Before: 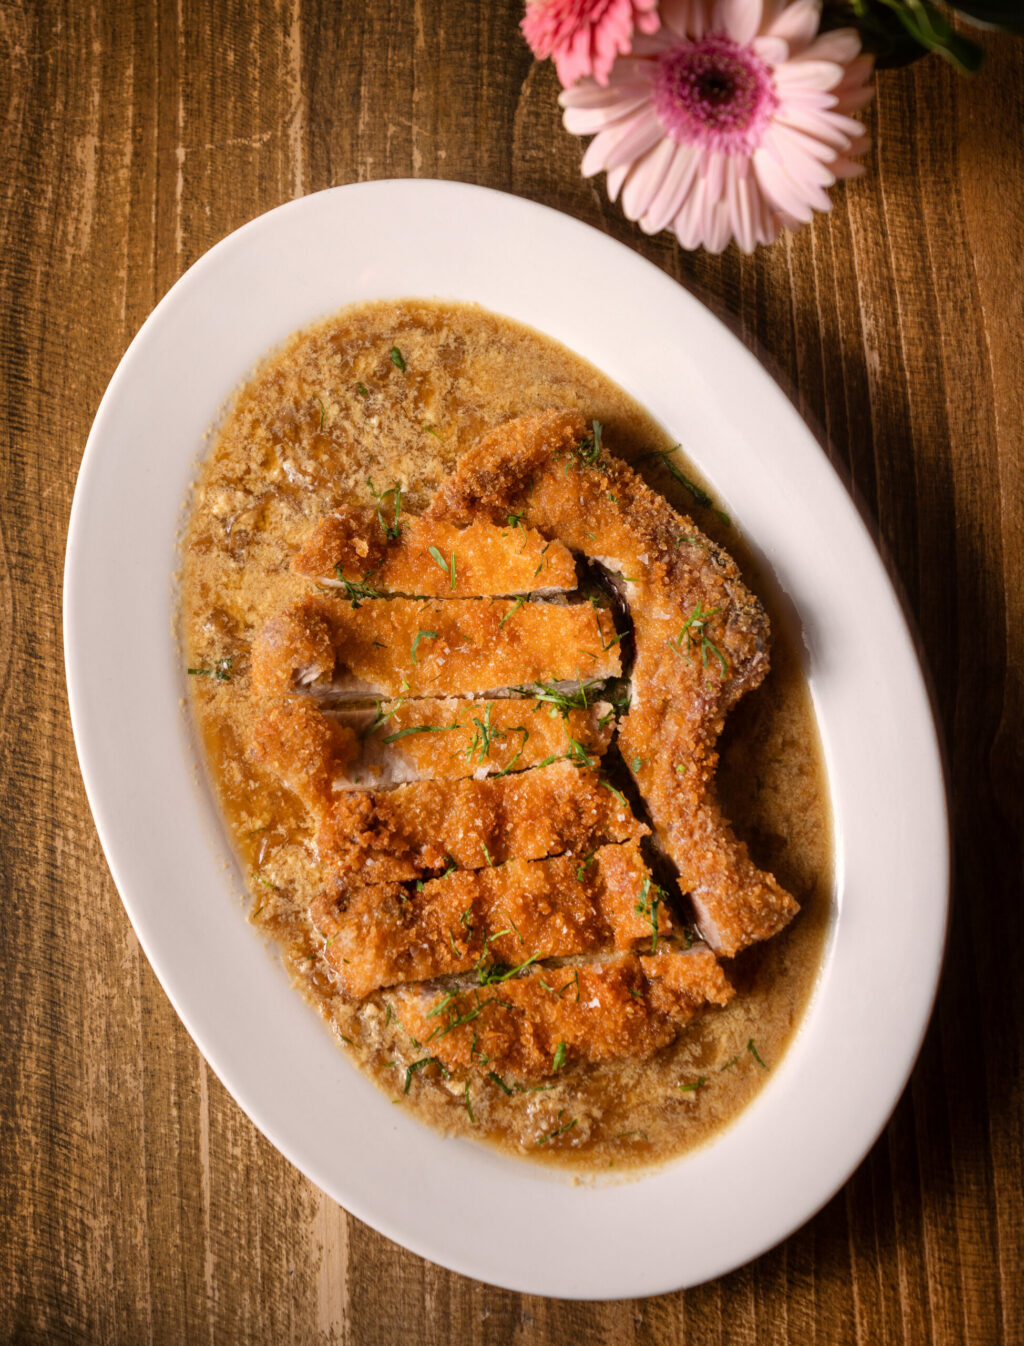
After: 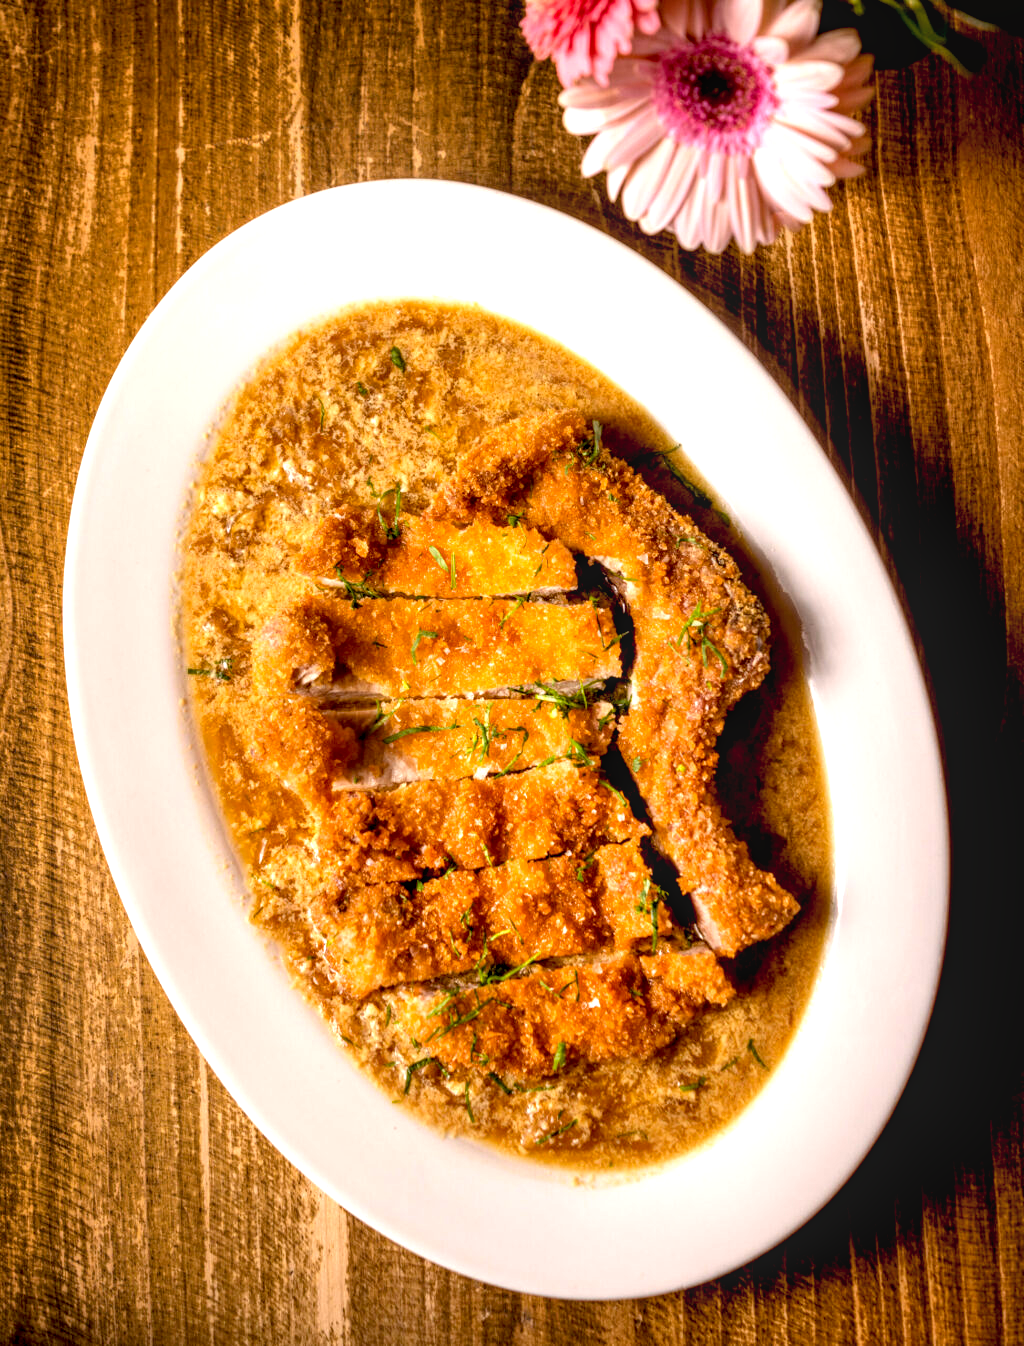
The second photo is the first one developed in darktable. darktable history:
exposure: black level correction 0.012, exposure 0.7 EV, compensate exposure bias true, compensate highlight preservation false
local contrast: on, module defaults
color balance rgb: shadows lift › chroma 2%, shadows lift › hue 50°, power › hue 60°, highlights gain › chroma 1%, highlights gain › hue 60°, global offset › luminance 0.25%, global vibrance 30%
